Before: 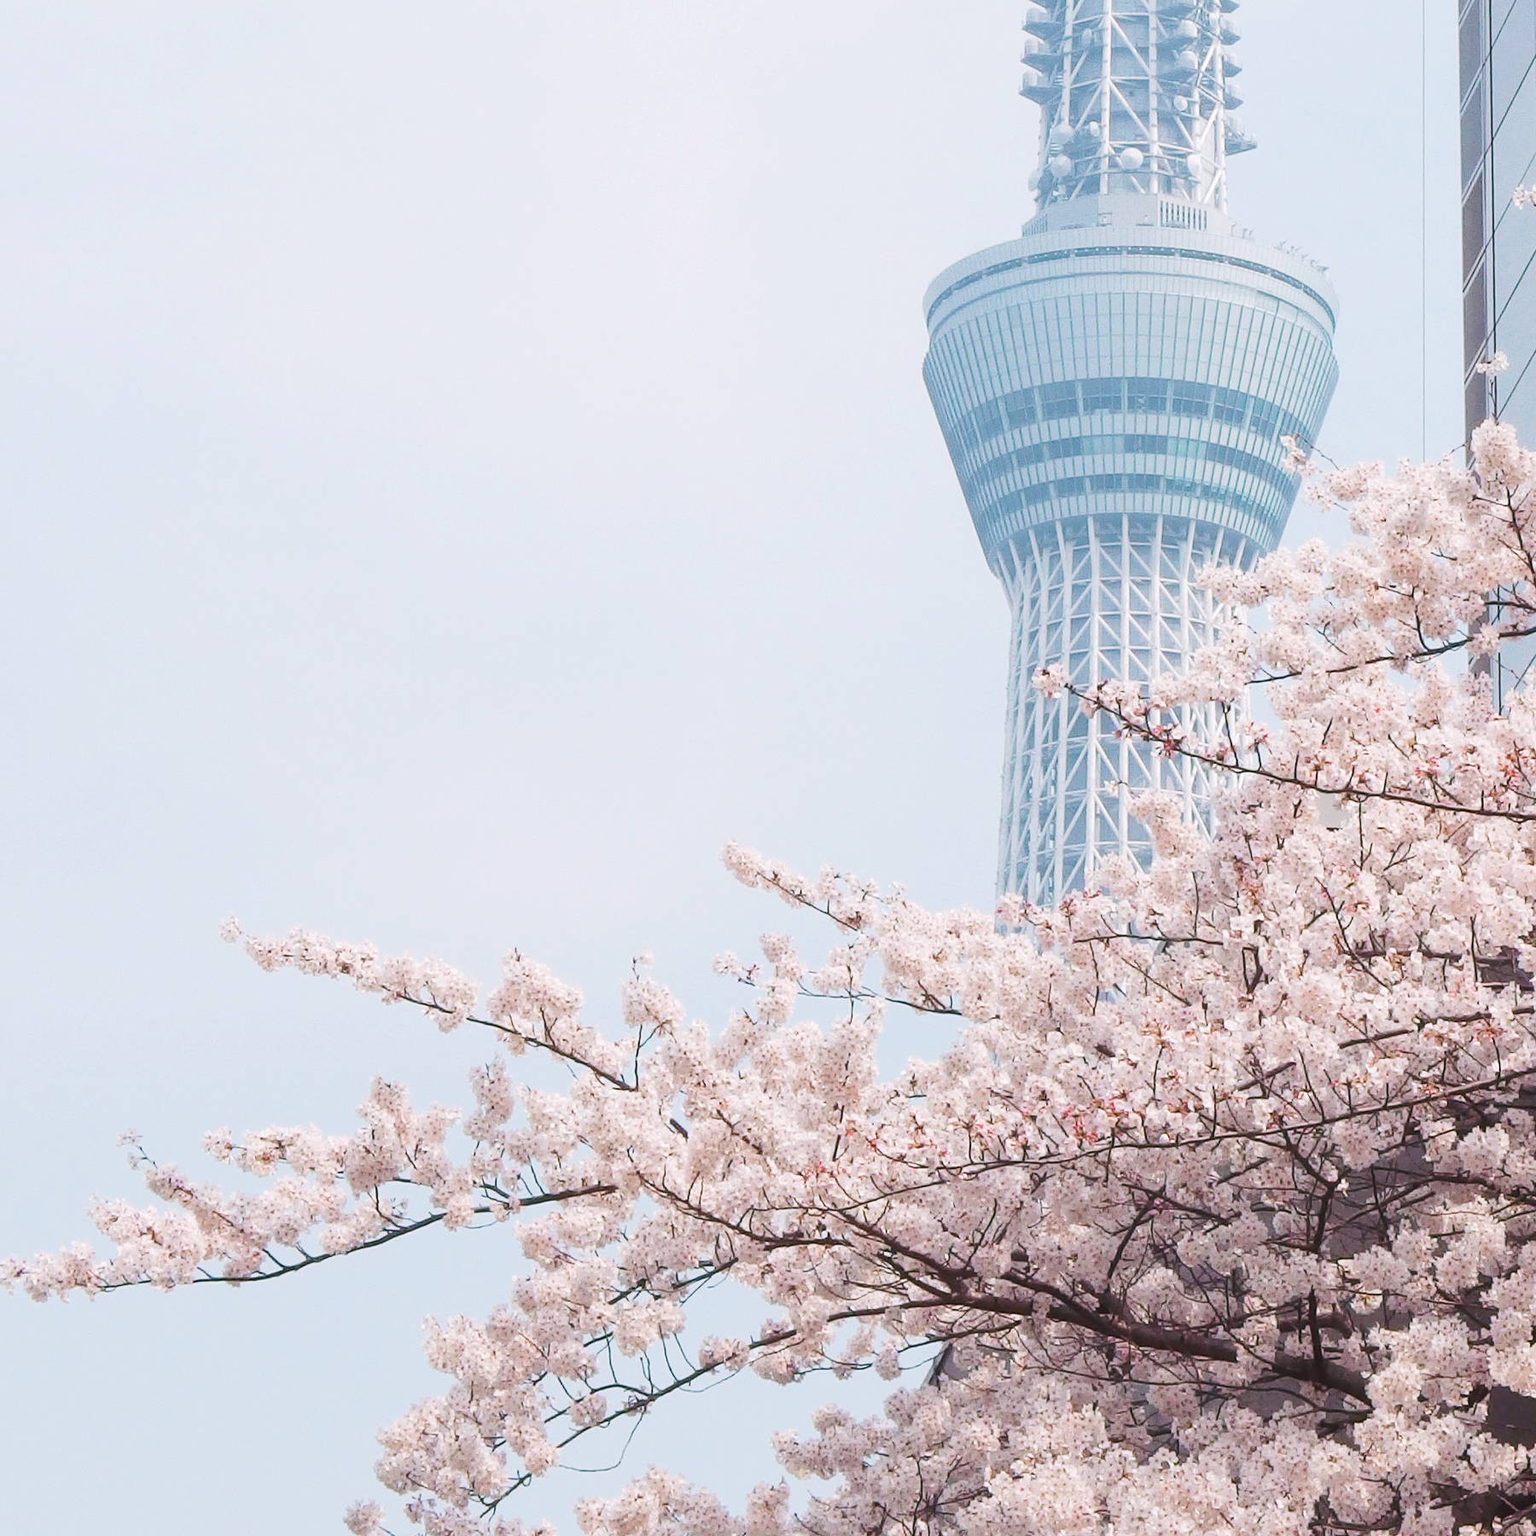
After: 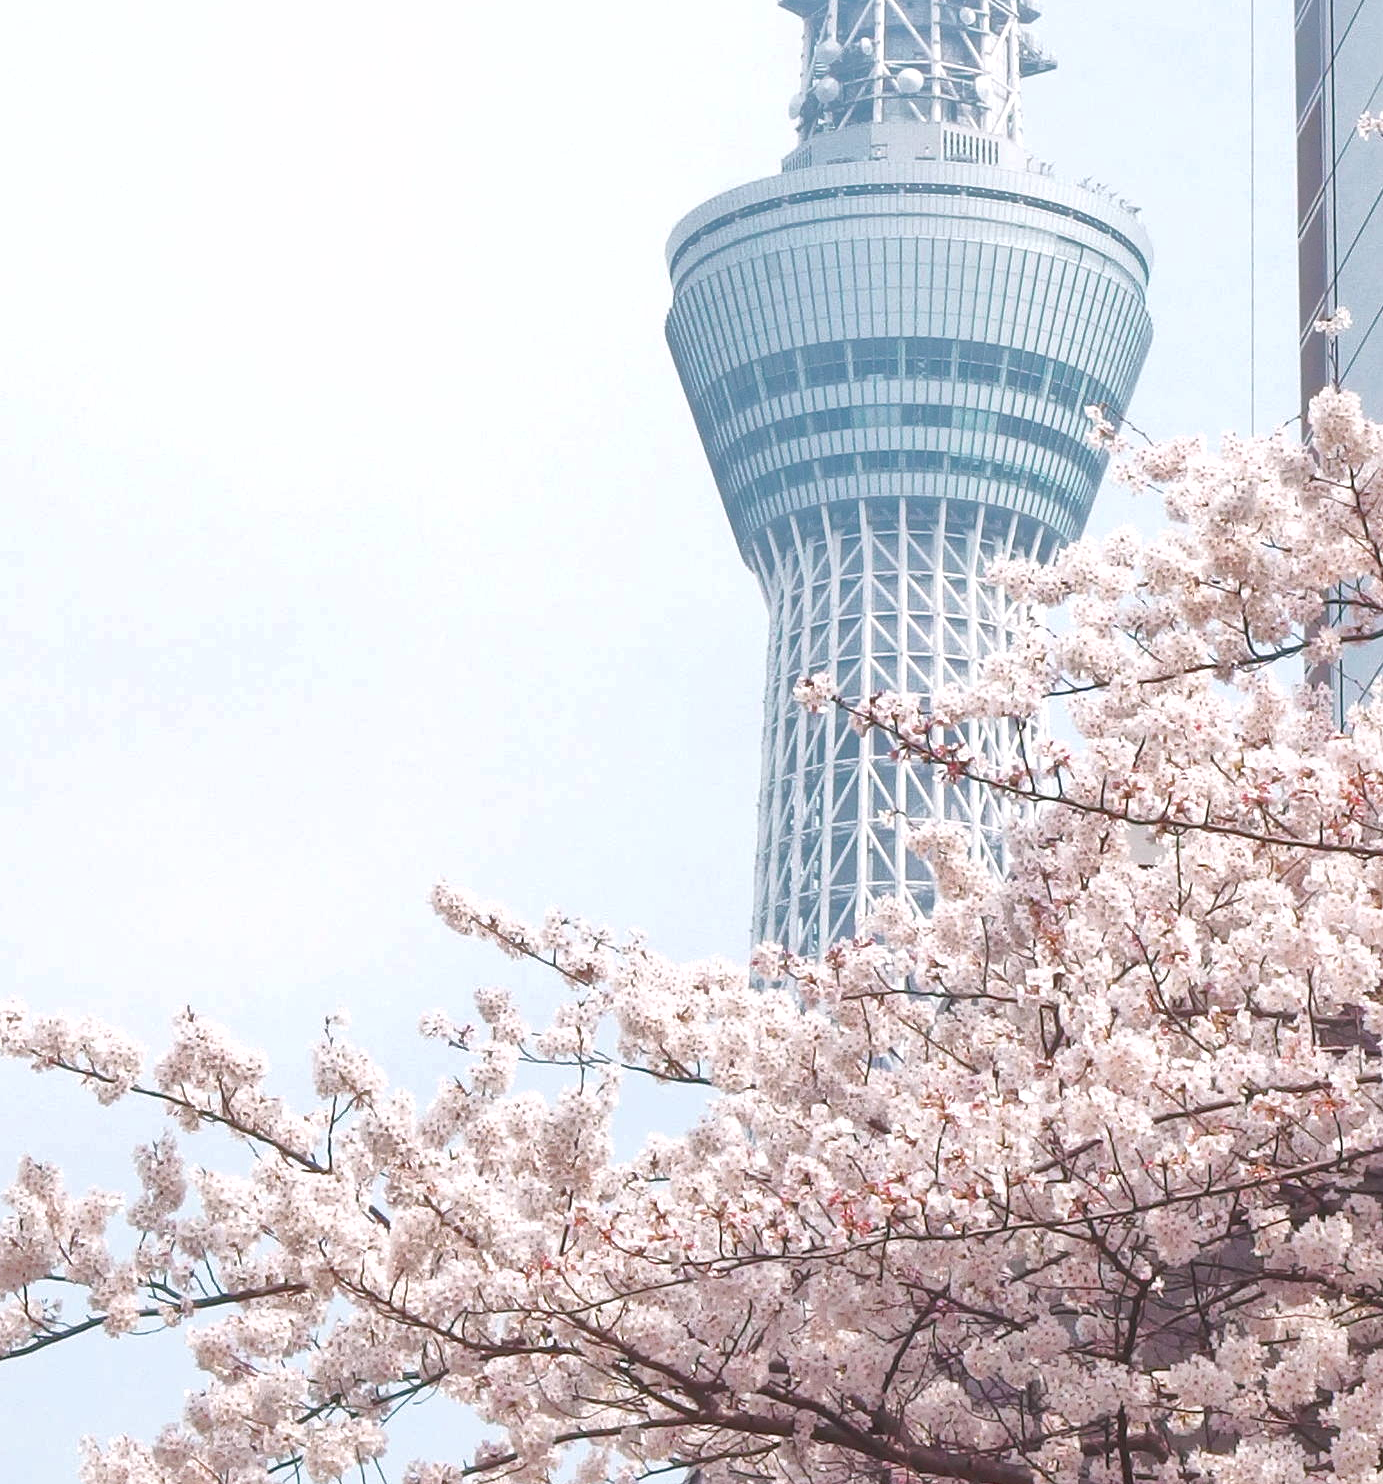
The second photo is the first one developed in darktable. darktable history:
crop: left 23.12%, top 5.873%, bottom 11.648%
shadows and highlights: highlights color adjustment 0.351%
exposure: black level correction 0, exposure 0.301 EV, compensate highlight preservation false
